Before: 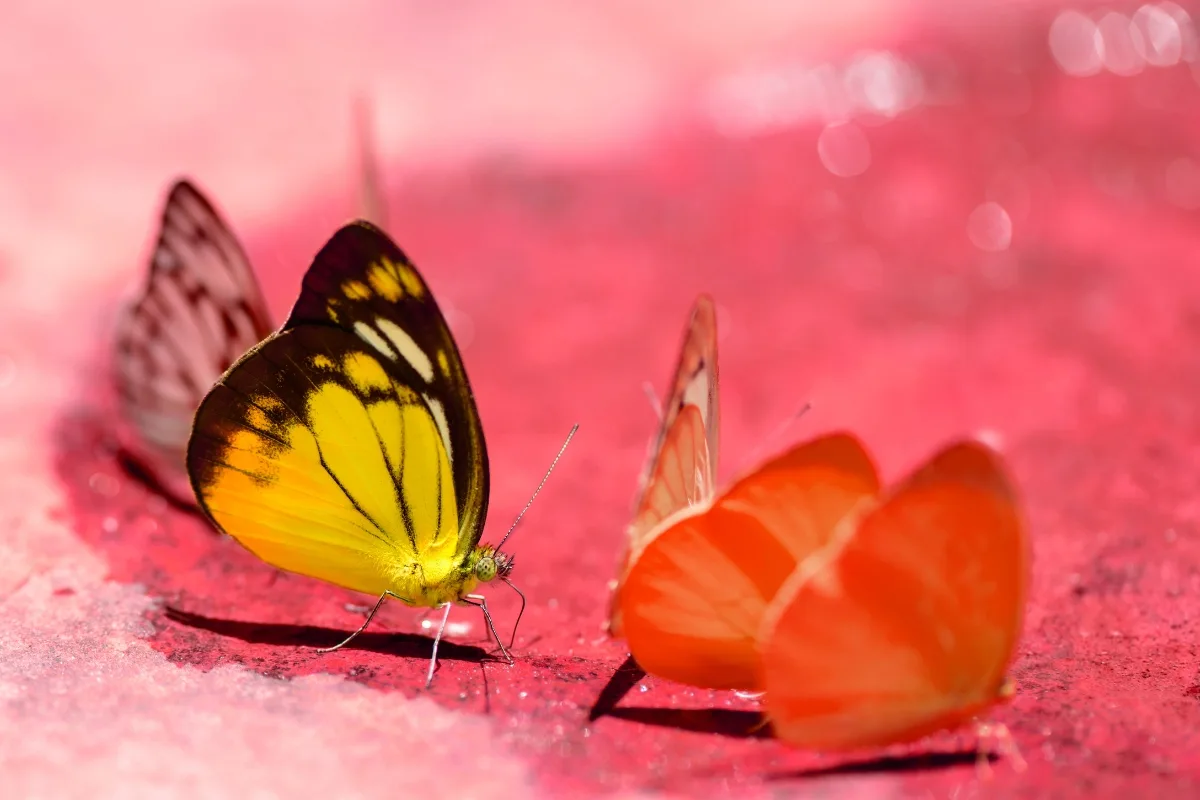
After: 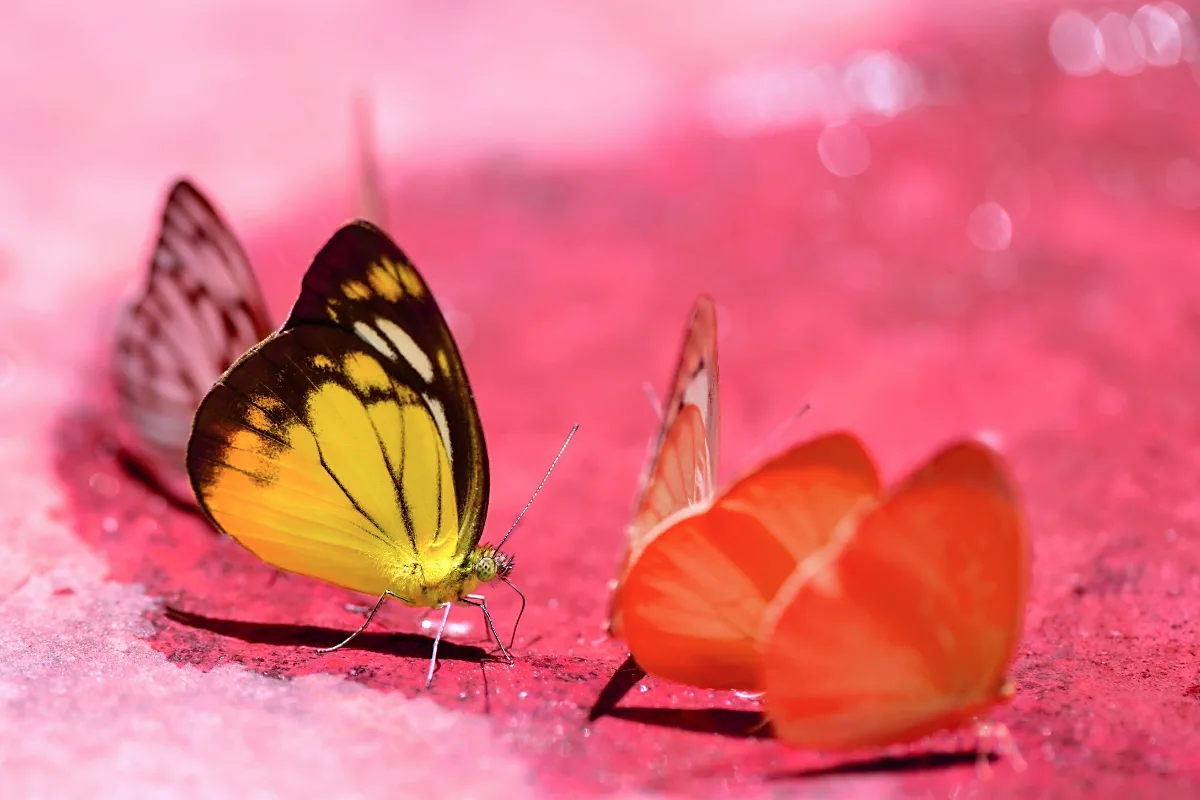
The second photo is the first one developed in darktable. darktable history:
sharpen: radius 1.832, amount 0.397, threshold 1.669
color calibration: illuminant custom, x 0.363, y 0.384, temperature 4523.92 K
